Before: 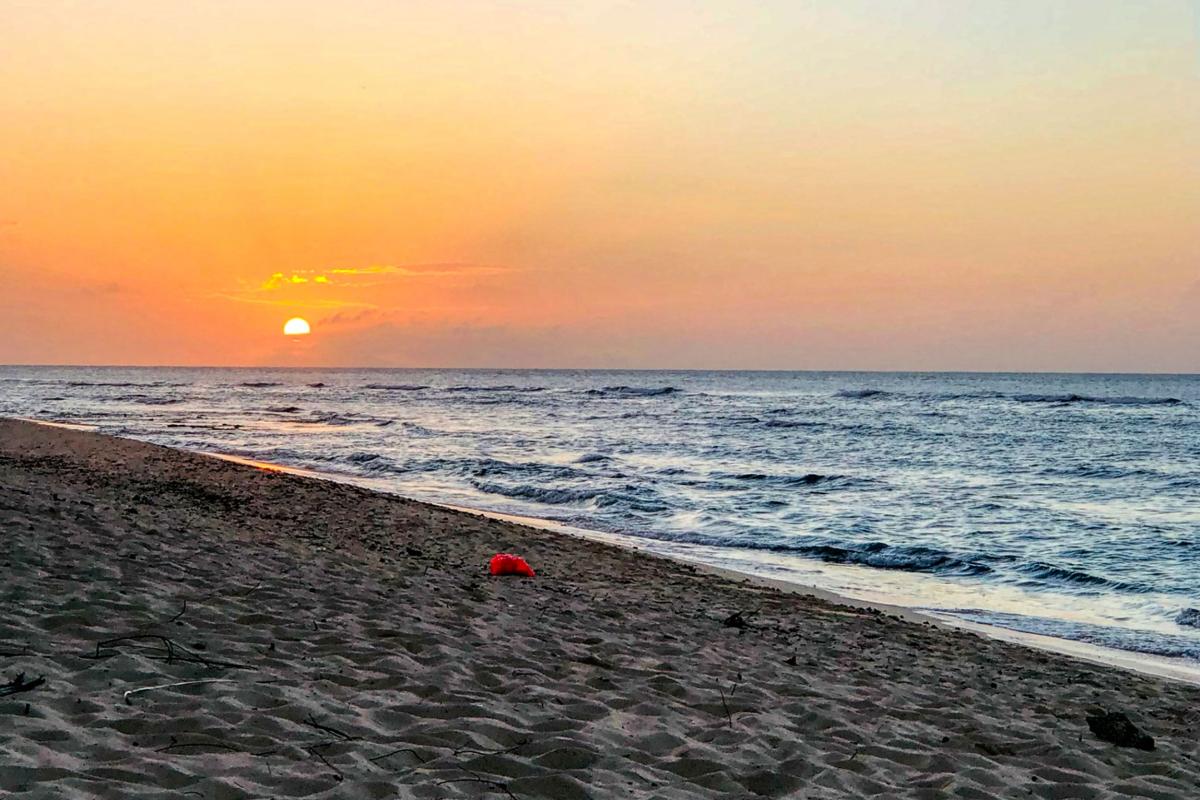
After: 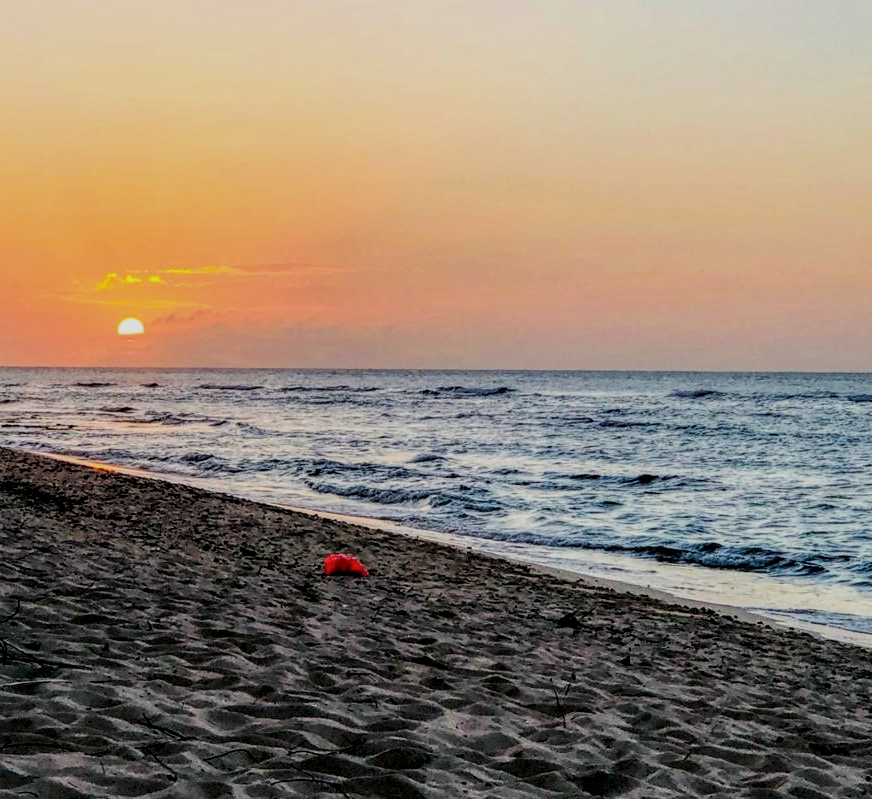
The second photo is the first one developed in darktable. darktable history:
tone equalizer: edges refinement/feathering 500, mask exposure compensation -1.57 EV, preserve details guided filter
crop: left 13.878%, right 13.417%
color correction: highlights b* -0.005
filmic rgb: black relative exposure -7.65 EV, white relative exposure 4.56 EV, hardness 3.61, contrast 1.061
local contrast: on, module defaults
